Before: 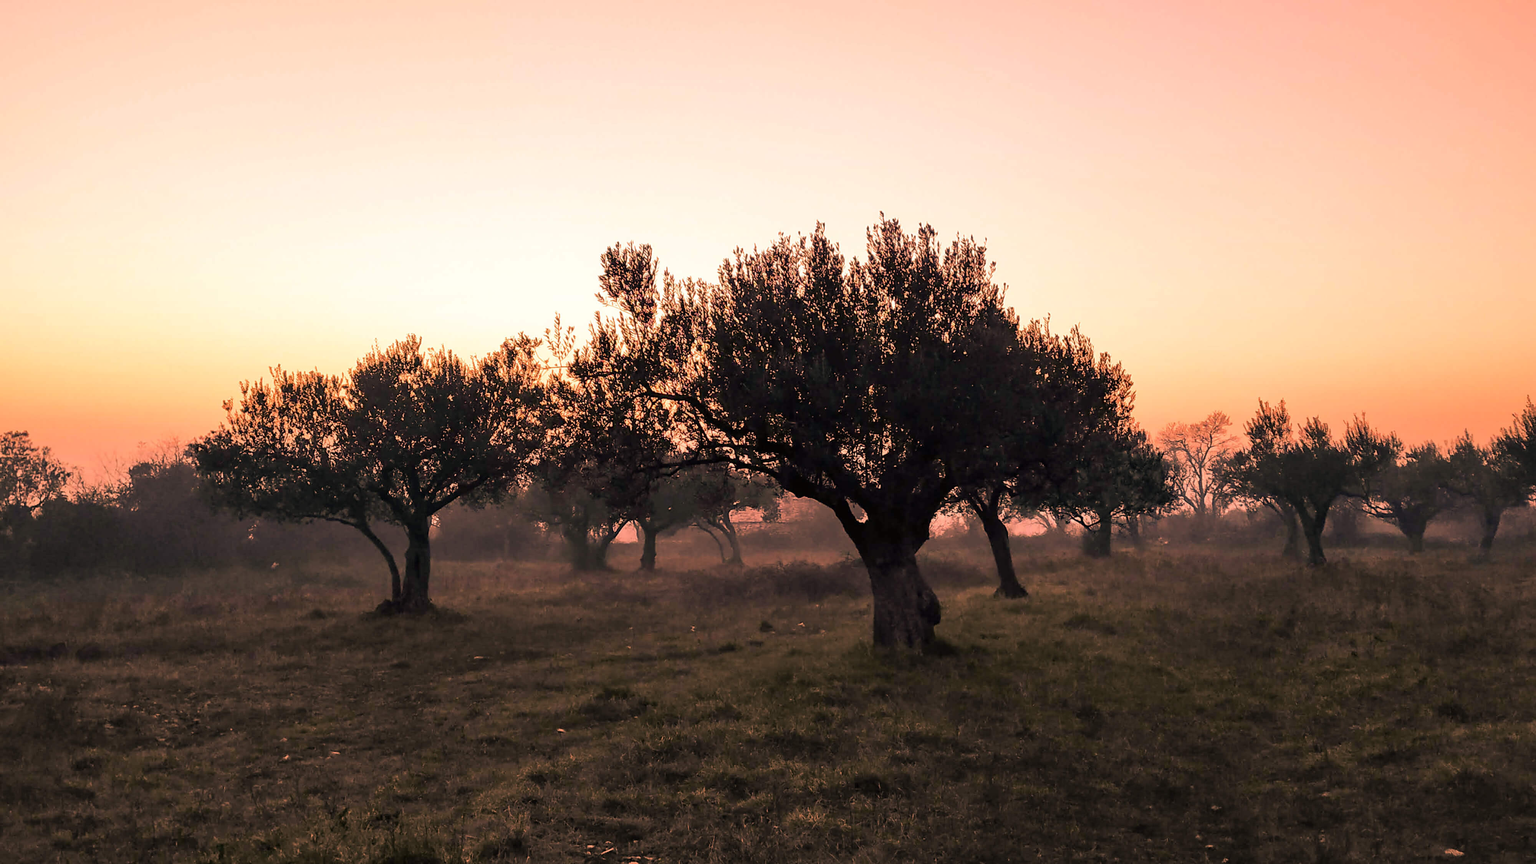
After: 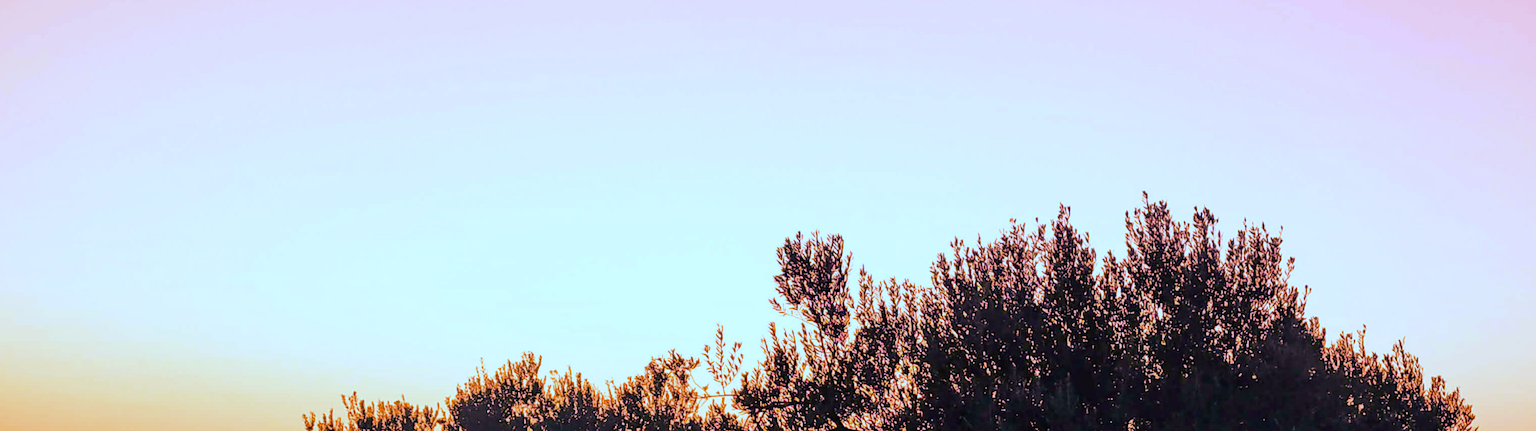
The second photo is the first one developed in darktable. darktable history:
crop: left 0.579%, top 7.627%, right 23.167%, bottom 54.275%
color balance rgb: linear chroma grading › global chroma 15%, perceptual saturation grading › global saturation 30%
white balance: red 0.871, blue 1.249
